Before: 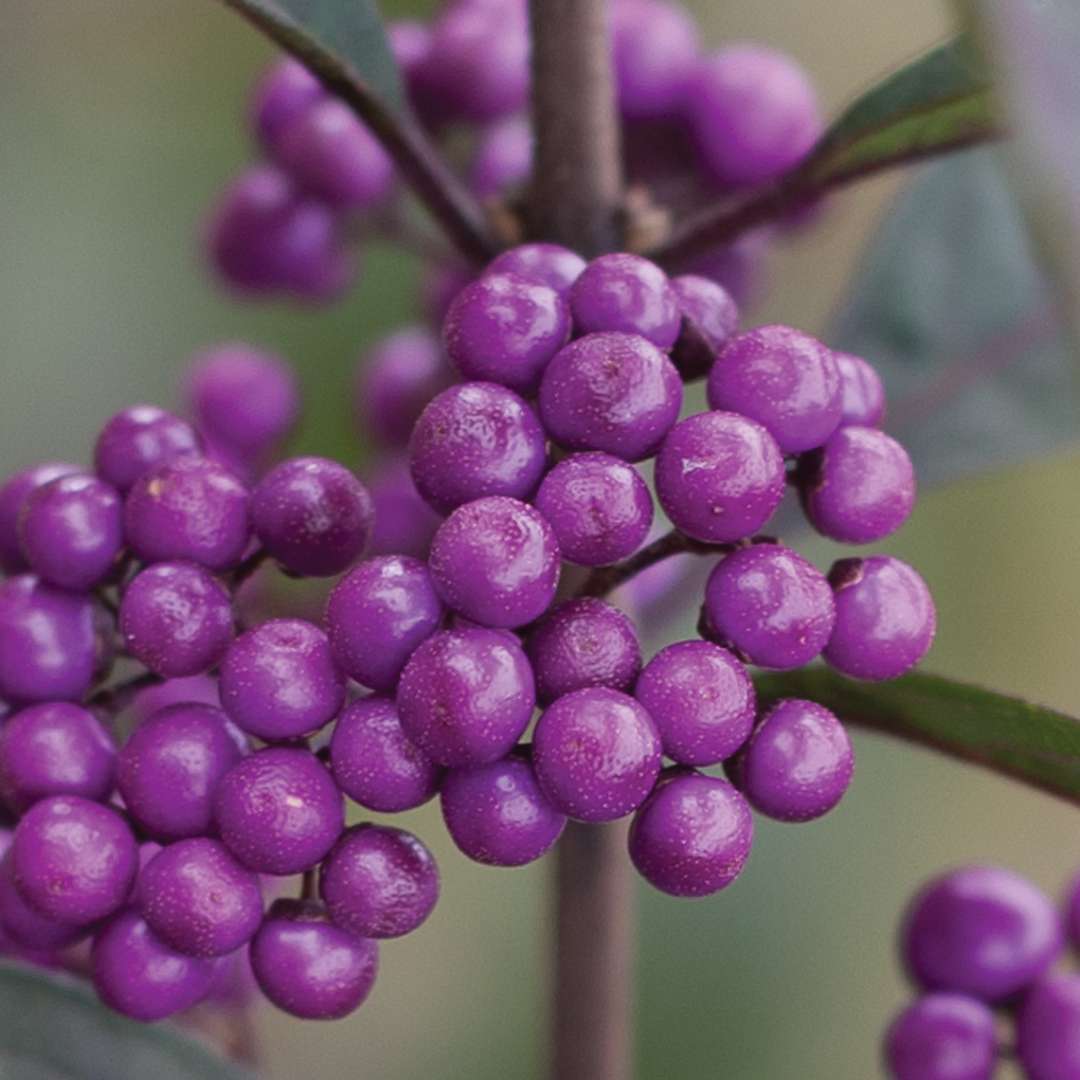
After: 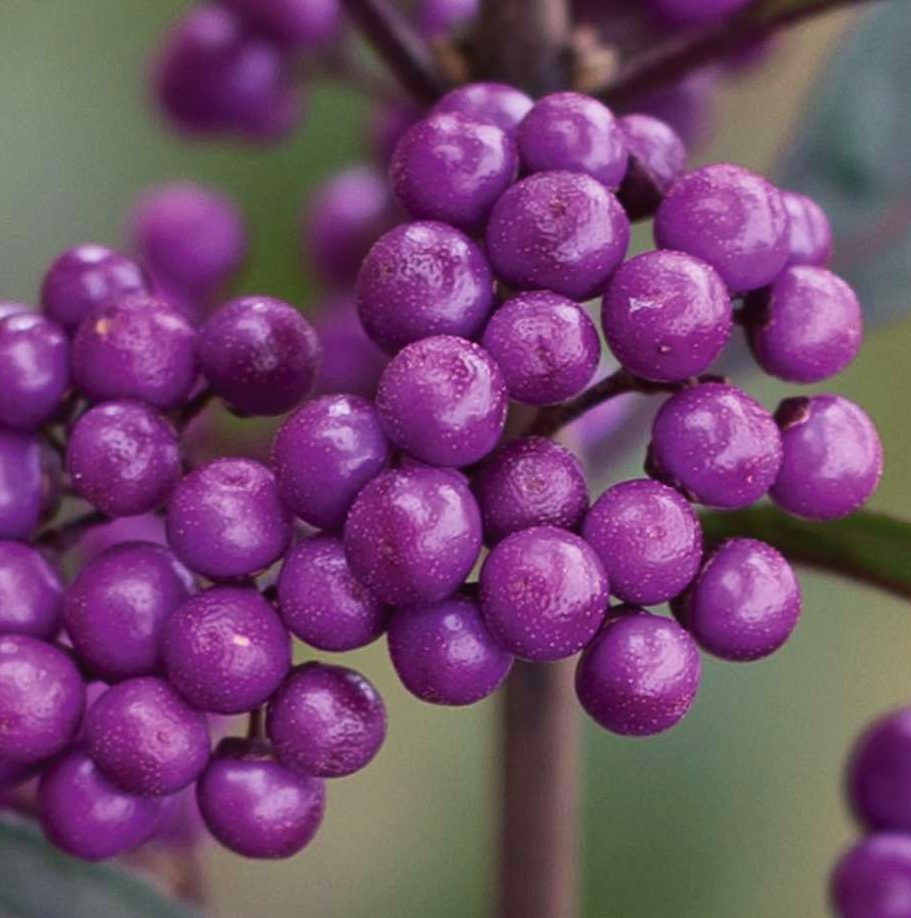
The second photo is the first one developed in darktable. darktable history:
crop and rotate: left 4.938%, top 14.992%, right 10.647%
velvia: on, module defaults
contrast brightness saturation: contrast 0.14
